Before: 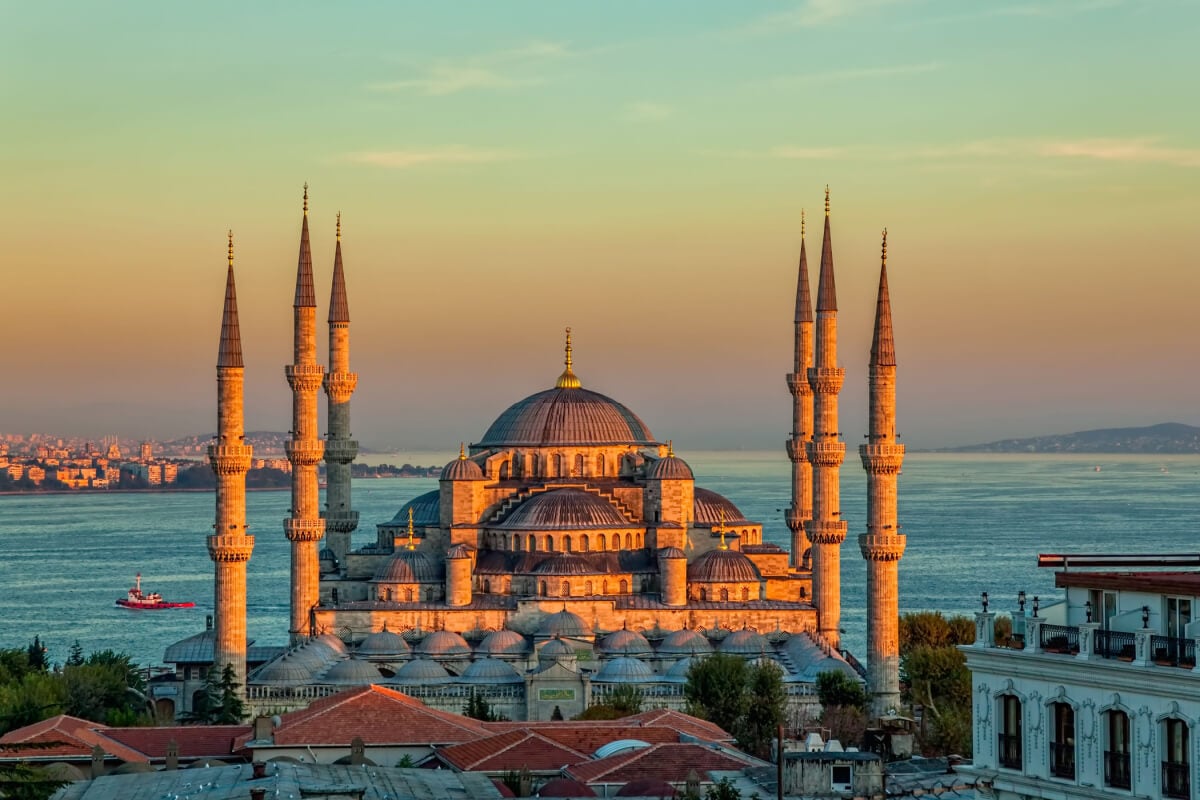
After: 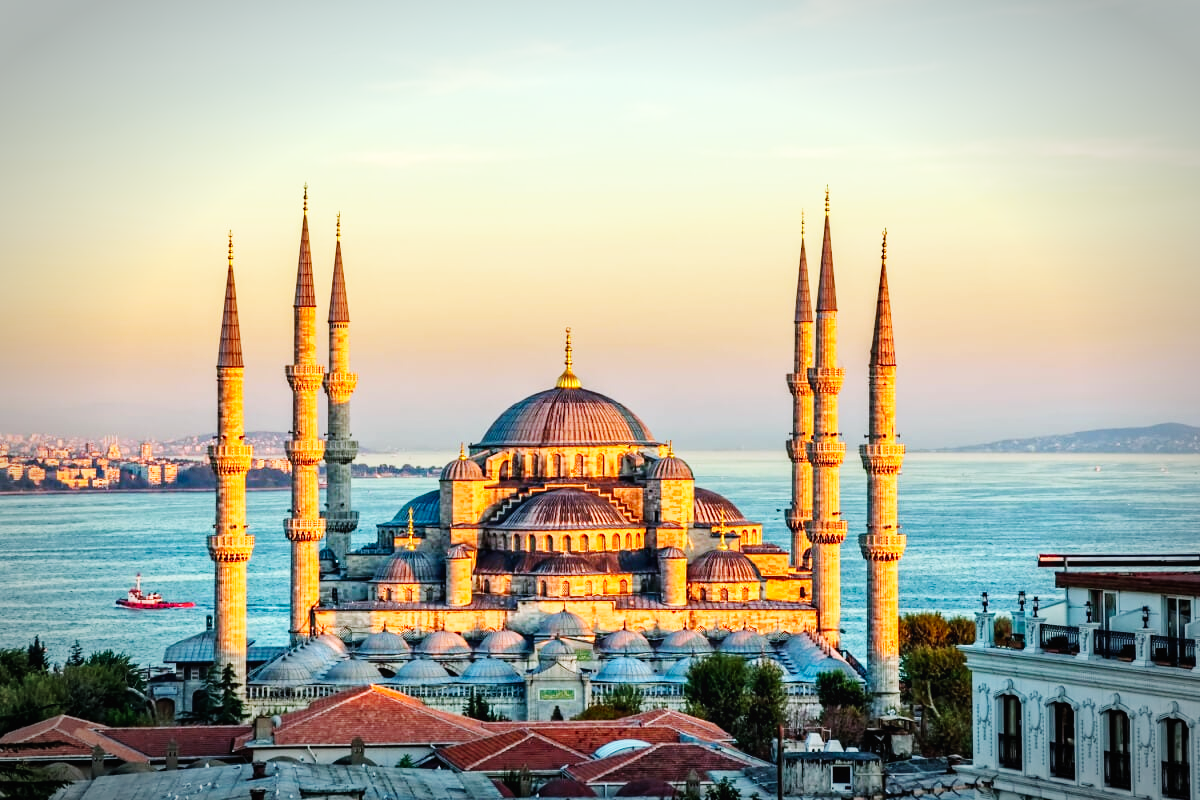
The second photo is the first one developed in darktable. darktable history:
white balance: red 0.967, blue 1.049
base curve: curves: ch0 [(0, 0.003) (0.001, 0.002) (0.006, 0.004) (0.02, 0.022) (0.048, 0.086) (0.094, 0.234) (0.162, 0.431) (0.258, 0.629) (0.385, 0.8) (0.548, 0.918) (0.751, 0.988) (1, 1)], preserve colors none
vignetting: automatic ratio true
shadows and highlights: shadows -10, white point adjustment 1.5, highlights 10
